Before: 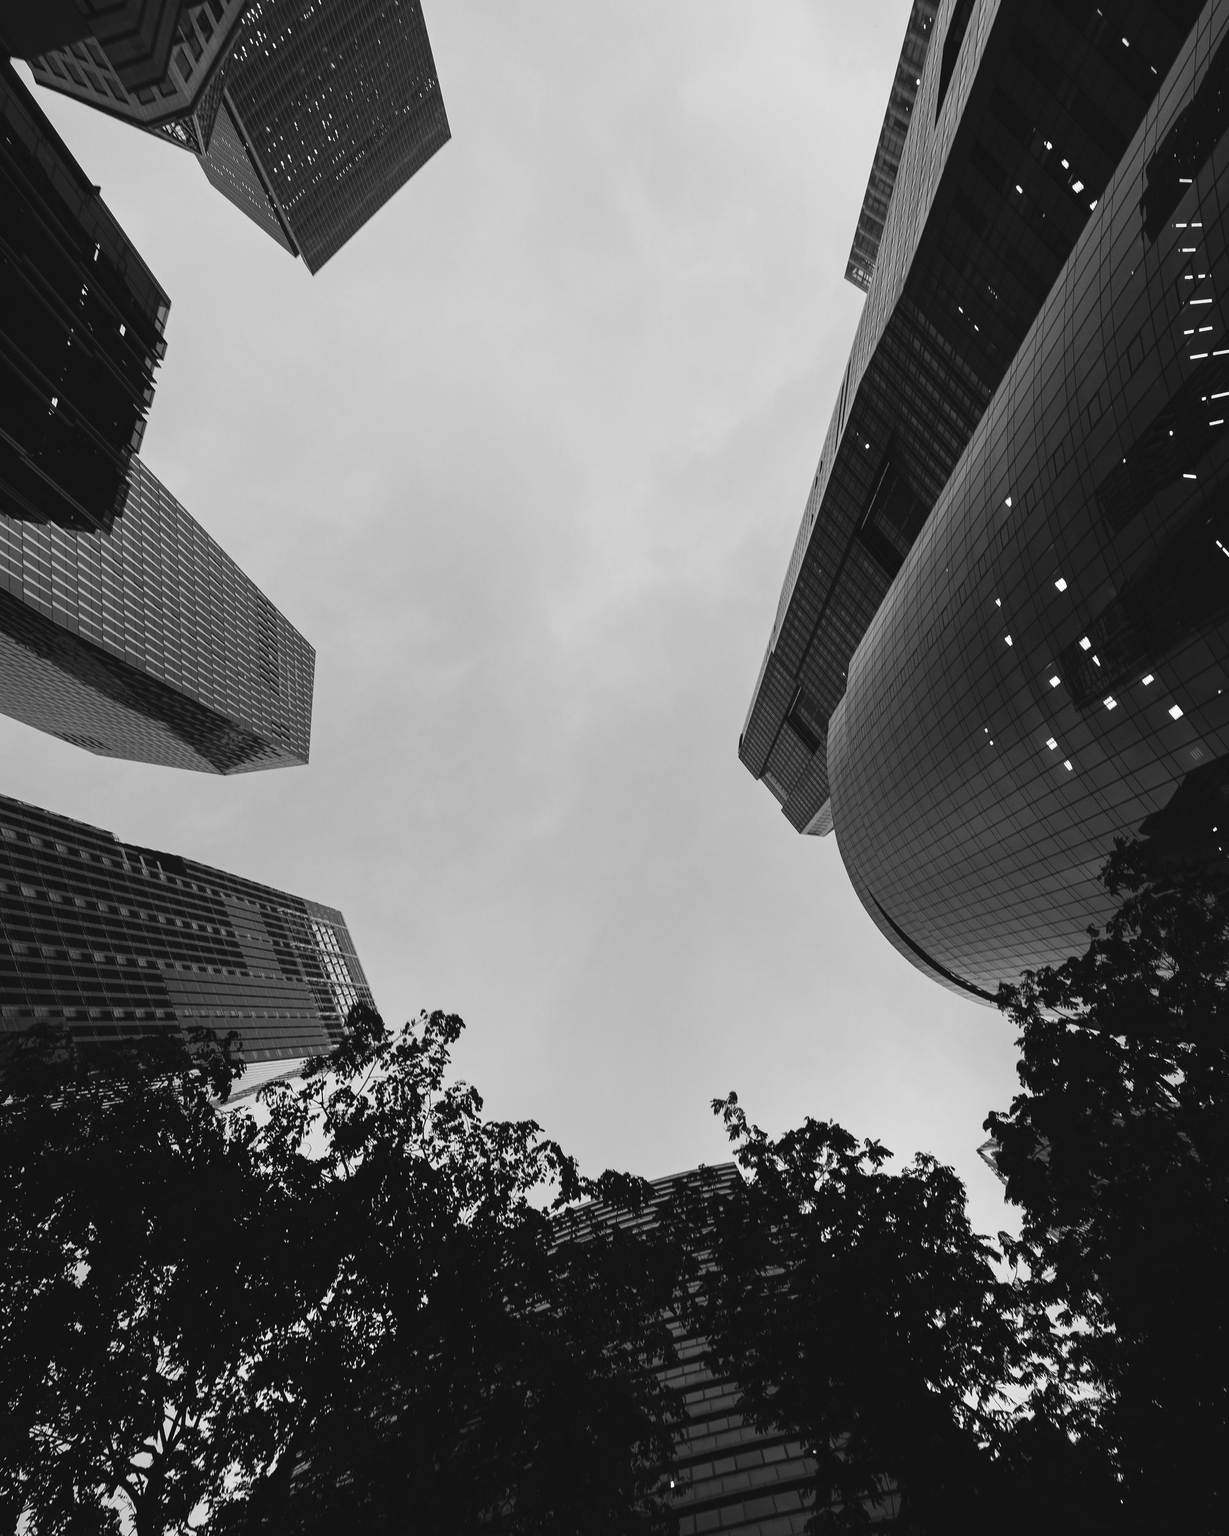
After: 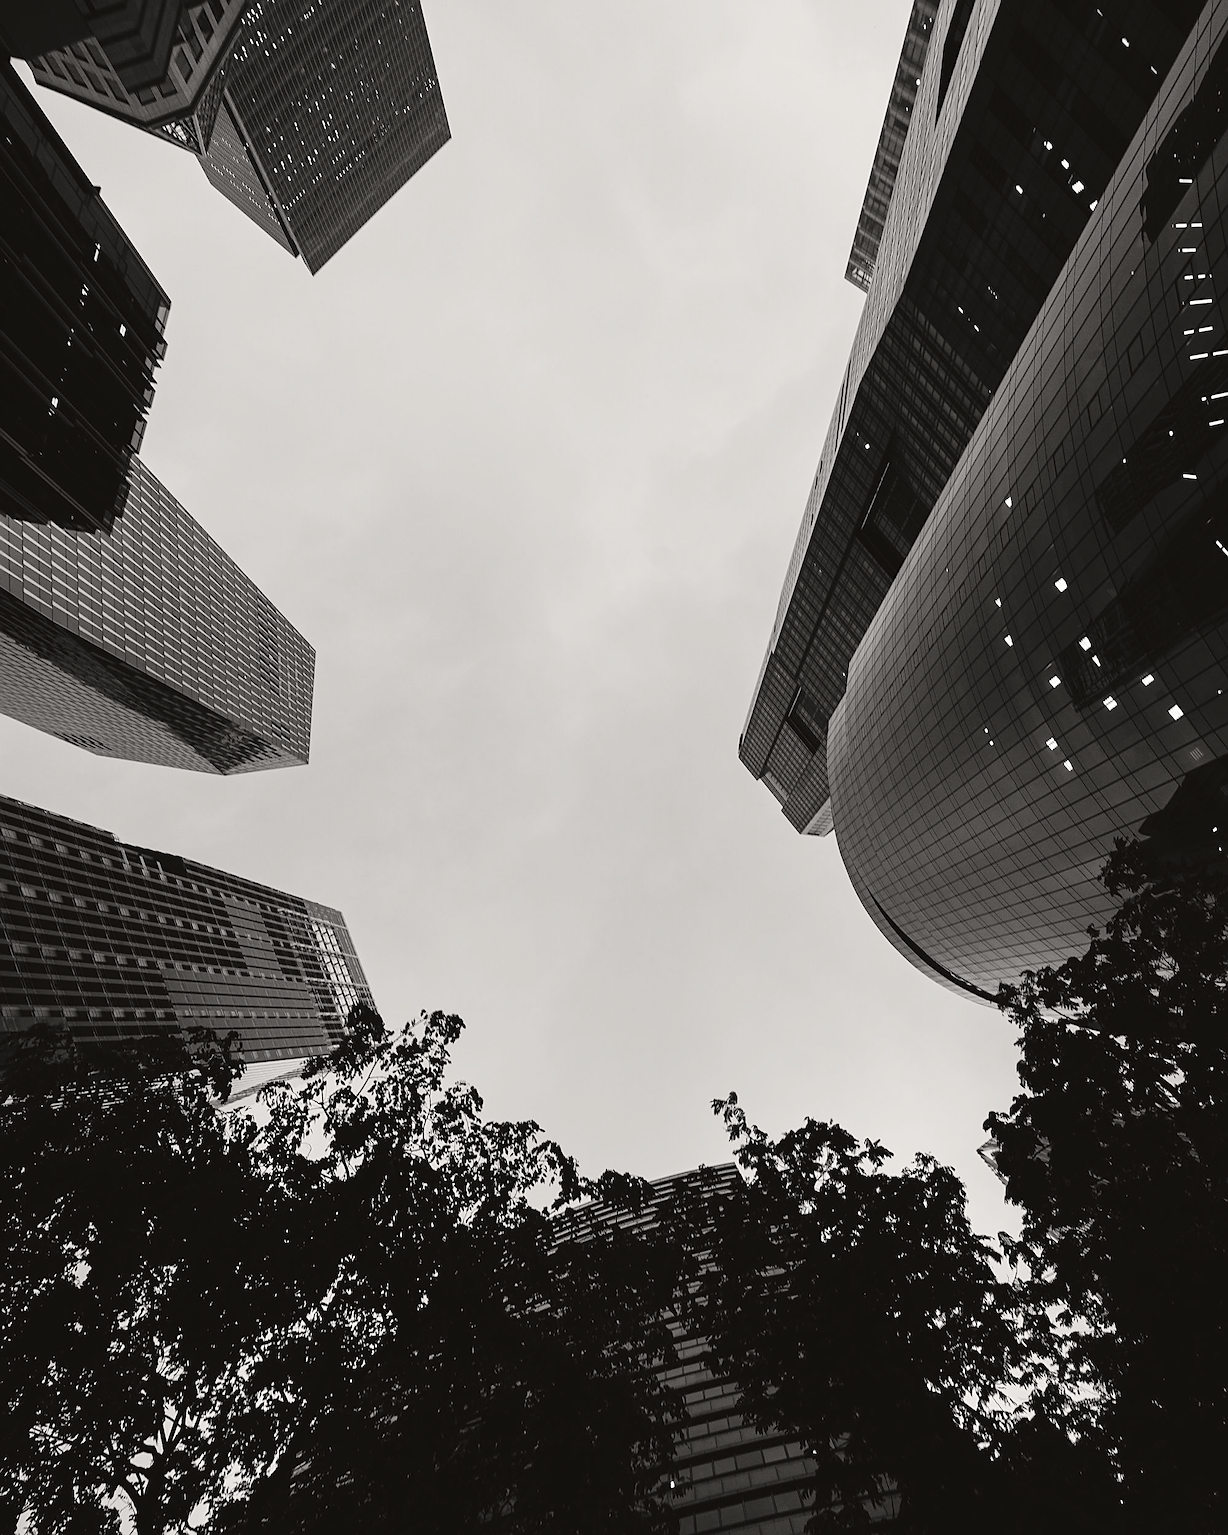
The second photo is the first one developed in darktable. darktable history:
sharpen: on, module defaults
tone curve: curves: ch0 [(0, 0.01) (0.052, 0.045) (0.136, 0.133) (0.29, 0.332) (0.453, 0.531) (0.676, 0.751) (0.89, 0.919) (1, 1)]; ch1 [(0, 0) (0.094, 0.081) (0.285, 0.299) (0.385, 0.403) (0.447, 0.429) (0.495, 0.496) (0.544, 0.552) (0.589, 0.612) (0.722, 0.728) (1, 1)]; ch2 [(0, 0) (0.257, 0.217) (0.43, 0.421) (0.498, 0.507) (0.531, 0.544) (0.56, 0.579) (0.625, 0.642) (1, 1)], color space Lab, independent channels, preserve colors none
